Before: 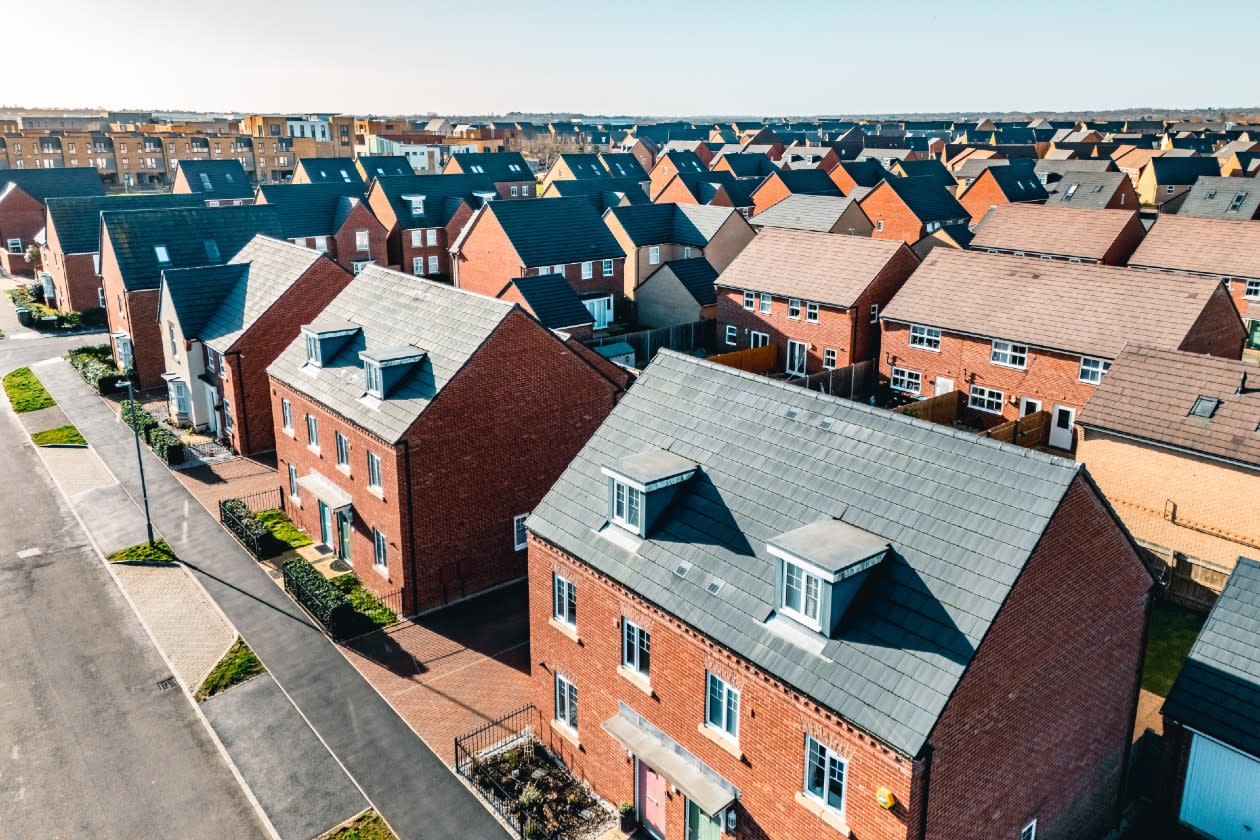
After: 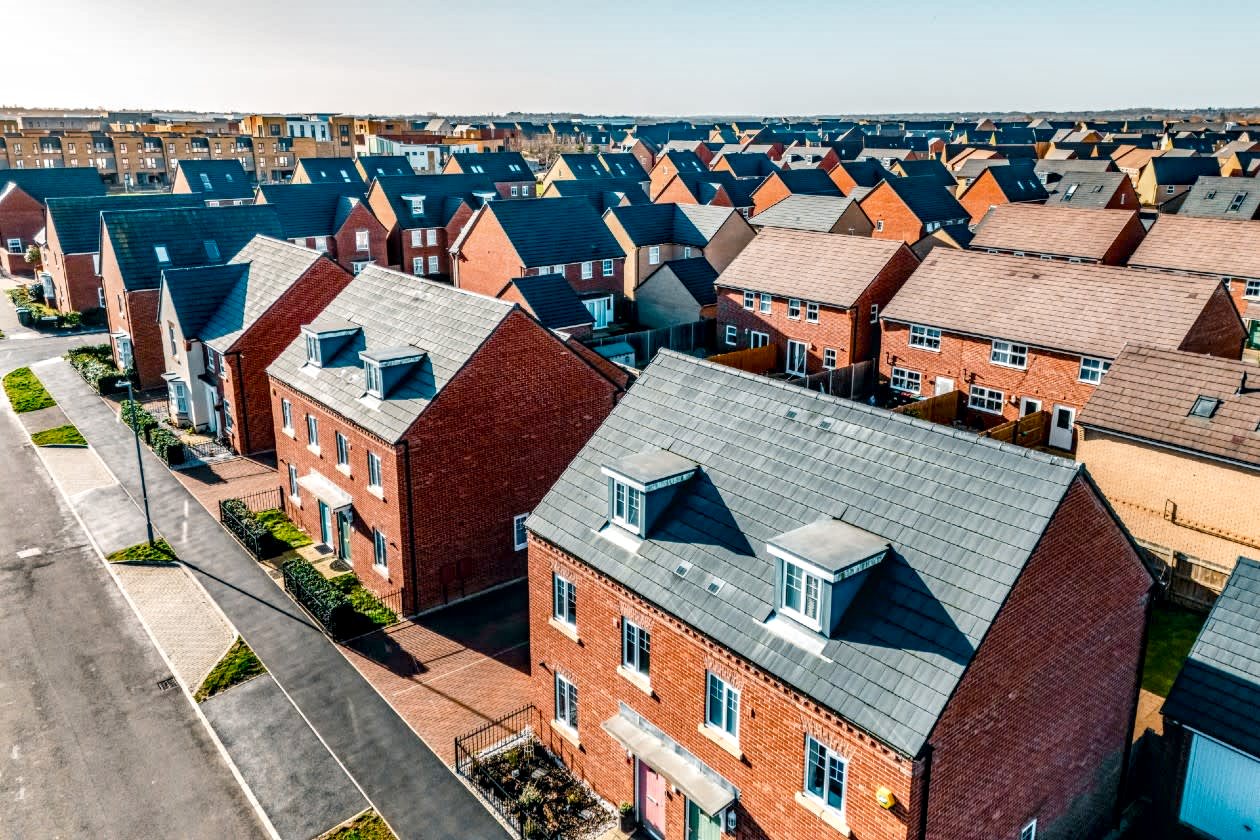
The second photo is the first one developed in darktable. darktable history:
color balance rgb: perceptual saturation grading › global saturation 20%, perceptual saturation grading › highlights -25%, perceptual saturation grading › shadows 50%
local contrast: highlights 25%, detail 150%
haze removal: strength 0.02, distance 0.25, compatibility mode true, adaptive false
